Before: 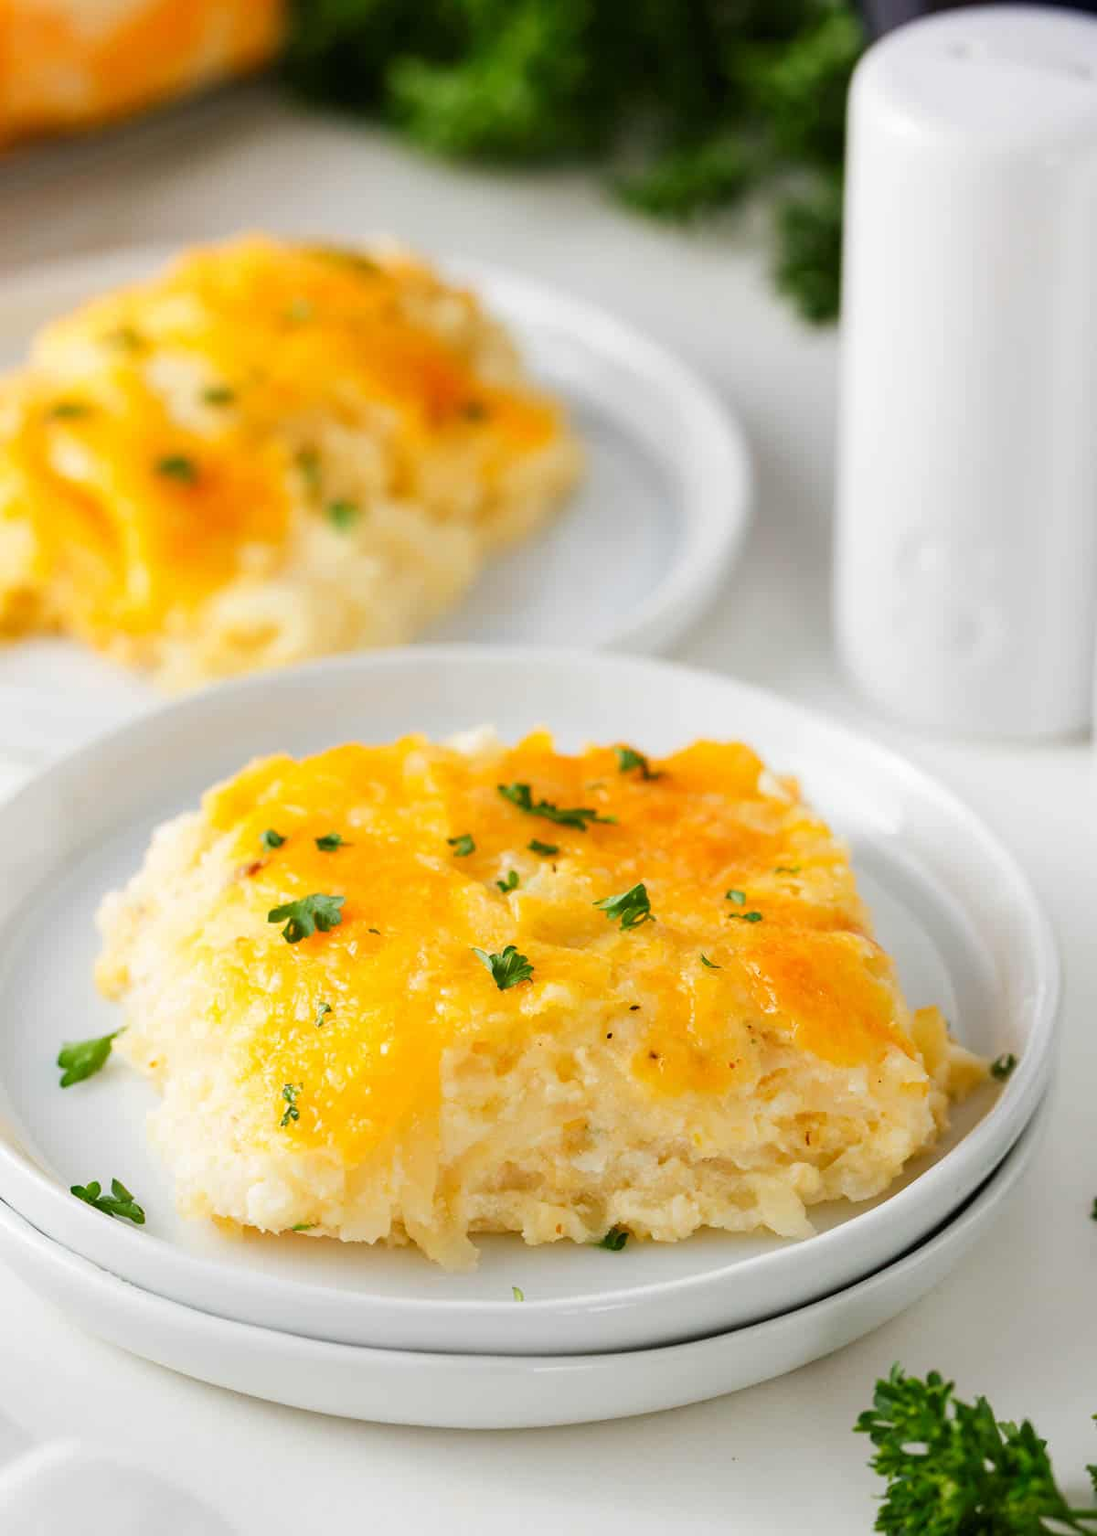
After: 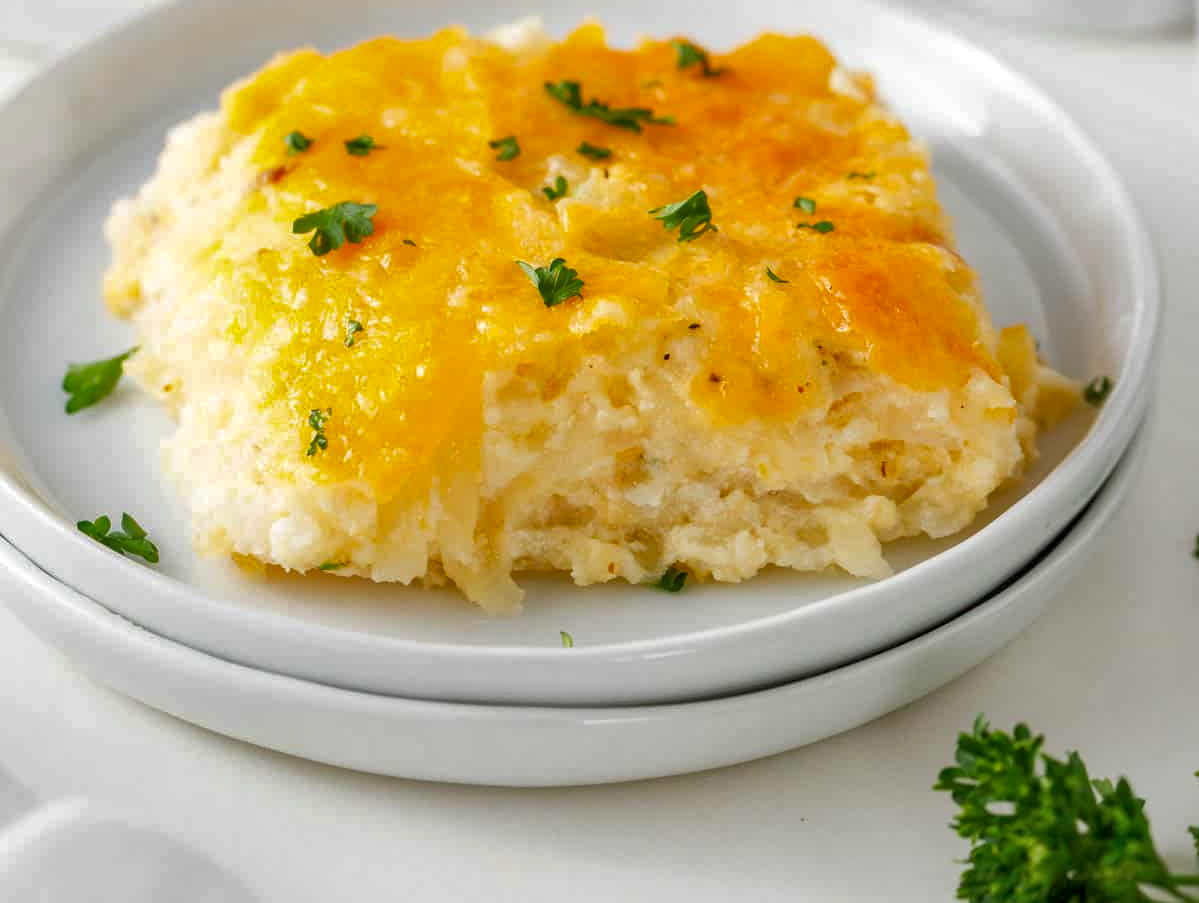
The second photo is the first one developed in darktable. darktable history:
shadows and highlights: on, module defaults
crop and rotate: top 46.246%, right 0.011%
local contrast: on, module defaults
